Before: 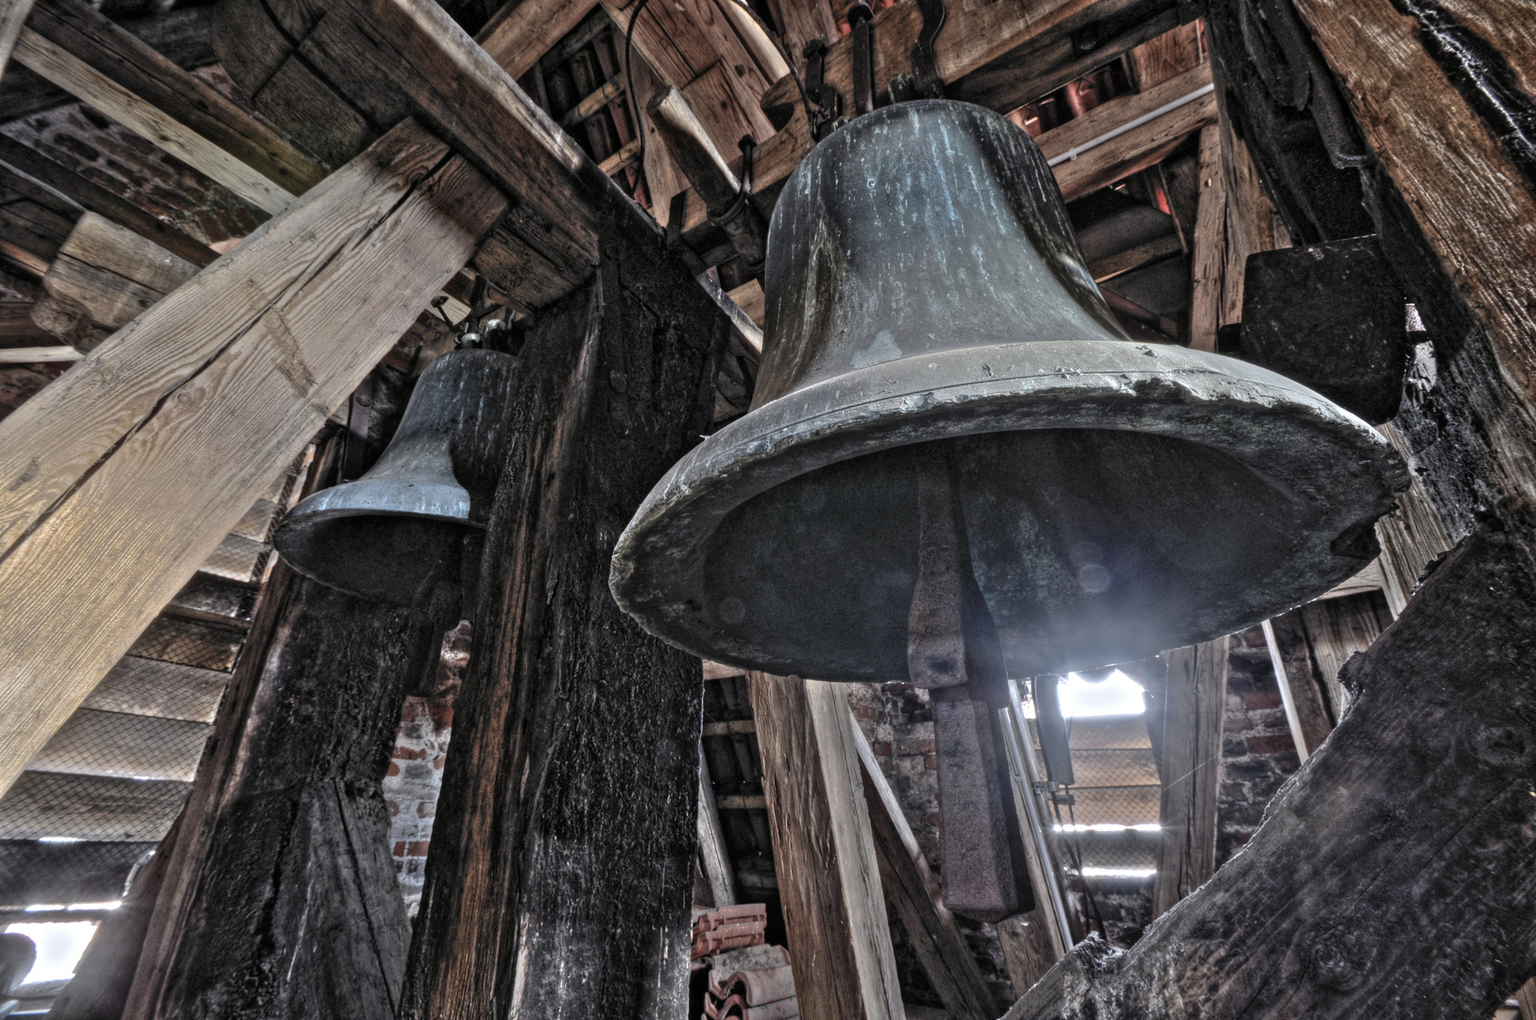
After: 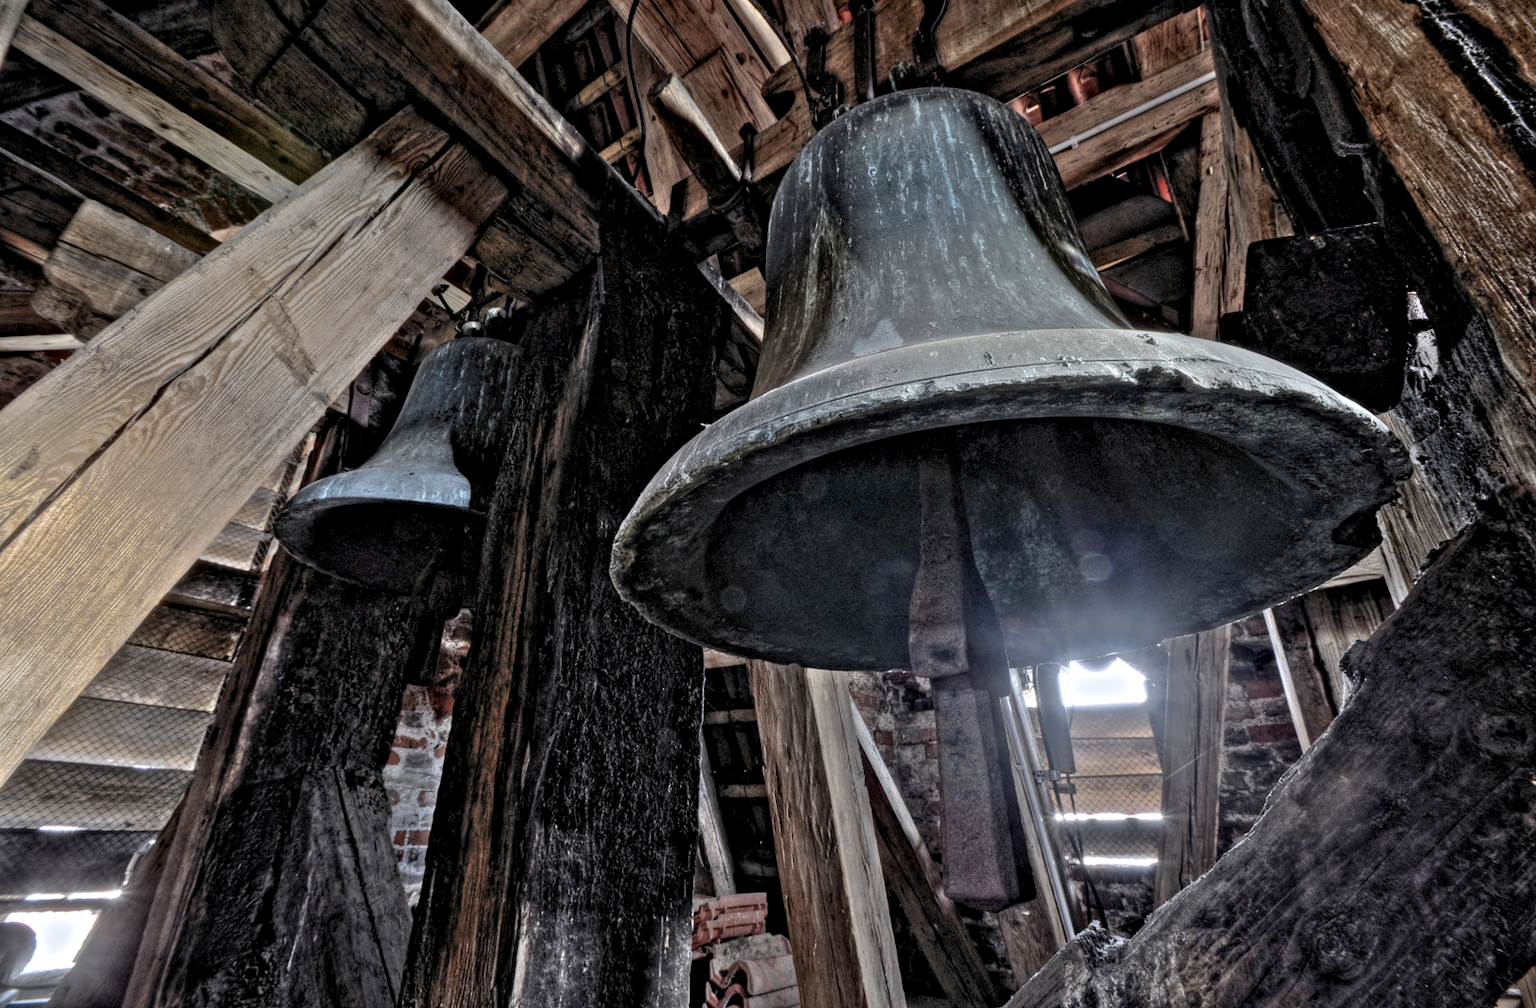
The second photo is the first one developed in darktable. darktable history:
crop: top 1.247%, right 0.066%
contrast equalizer: y [[0.5, 0.5, 0.472, 0.5, 0.5, 0.5], [0.5 ×6], [0.5 ×6], [0 ×6], [0 ×6]], mix 0.165
exposure: black level correction 0.01, exposure 0.017 EV, compensate exposure bias true, compensate highlight preservation false
